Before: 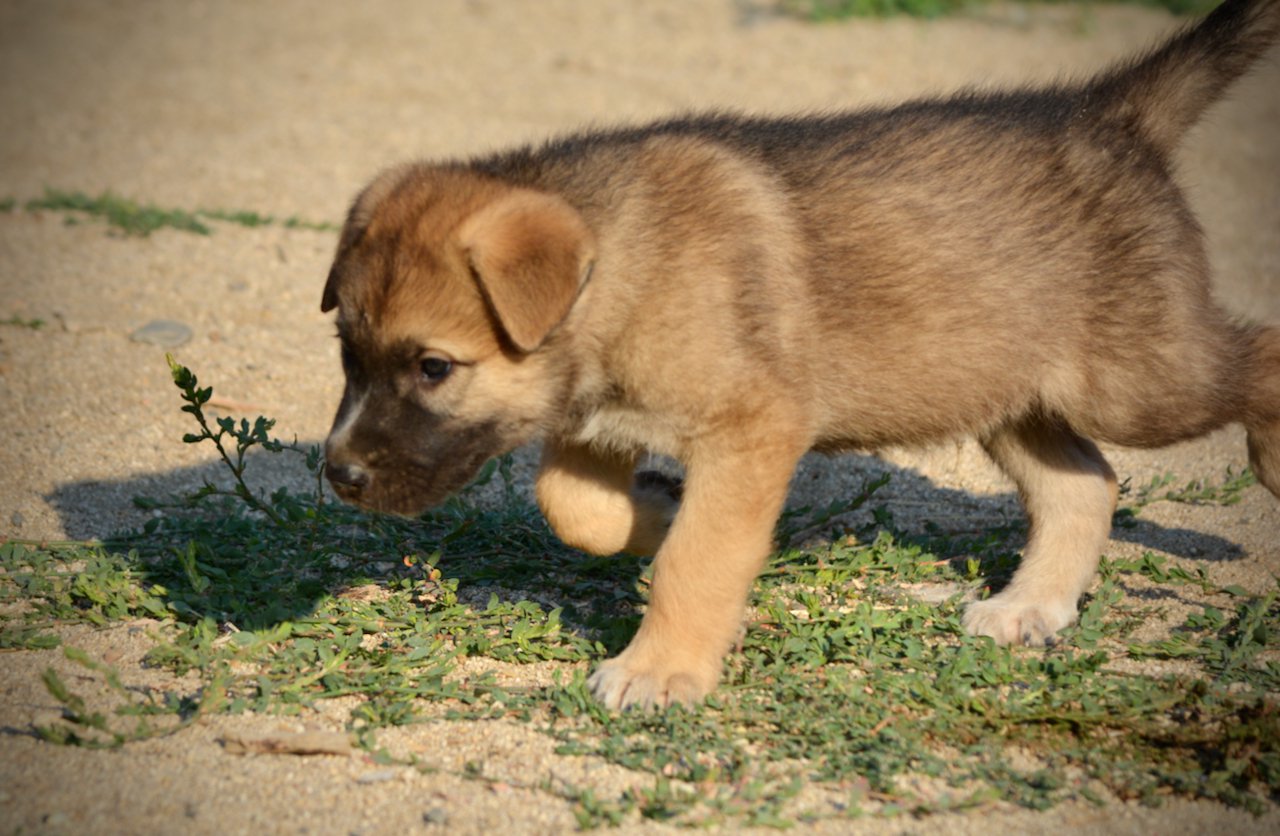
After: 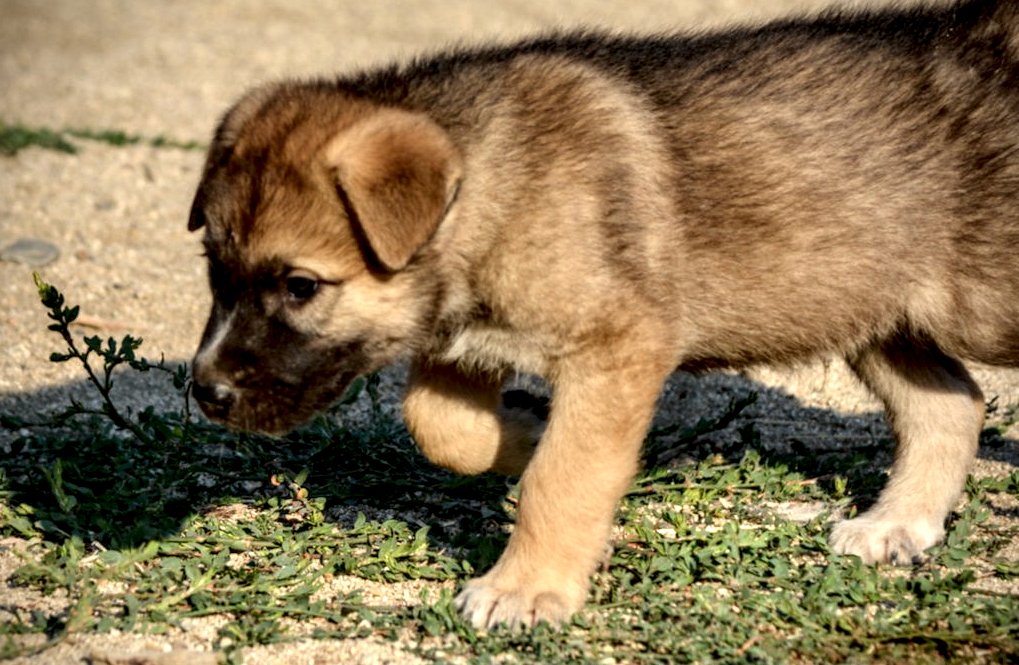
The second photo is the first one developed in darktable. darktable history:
local contrast: highlights 20%, detail 196%
crop and rotate: left 10.407%, top 9.848%, right 9.914%, bottom 10.532%
